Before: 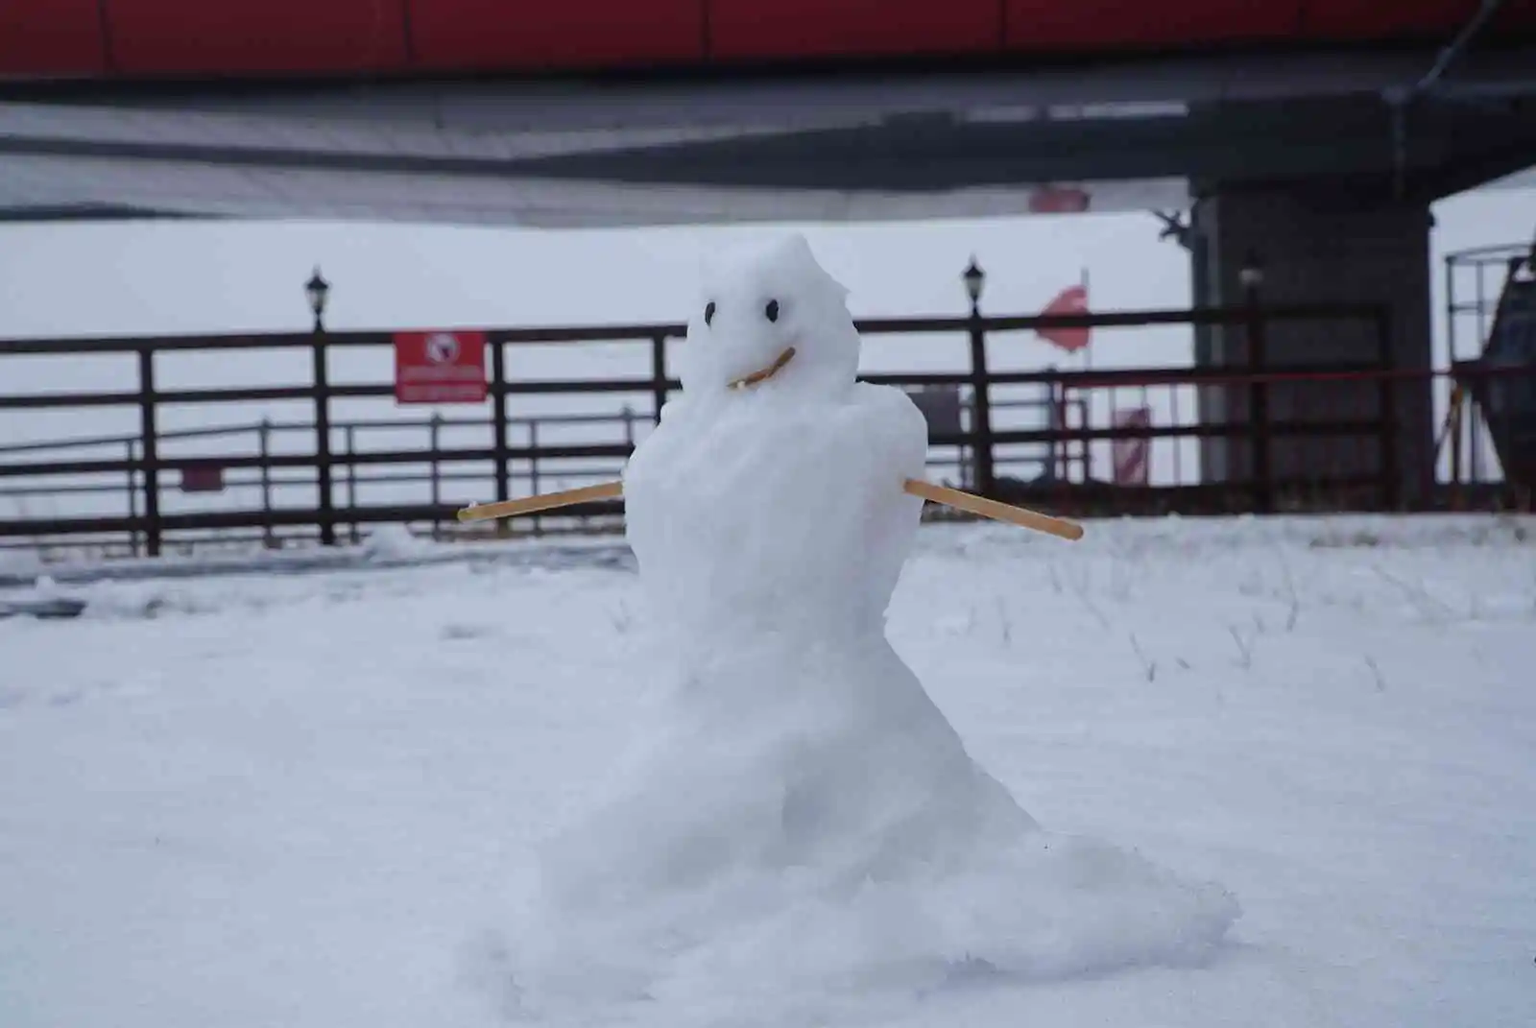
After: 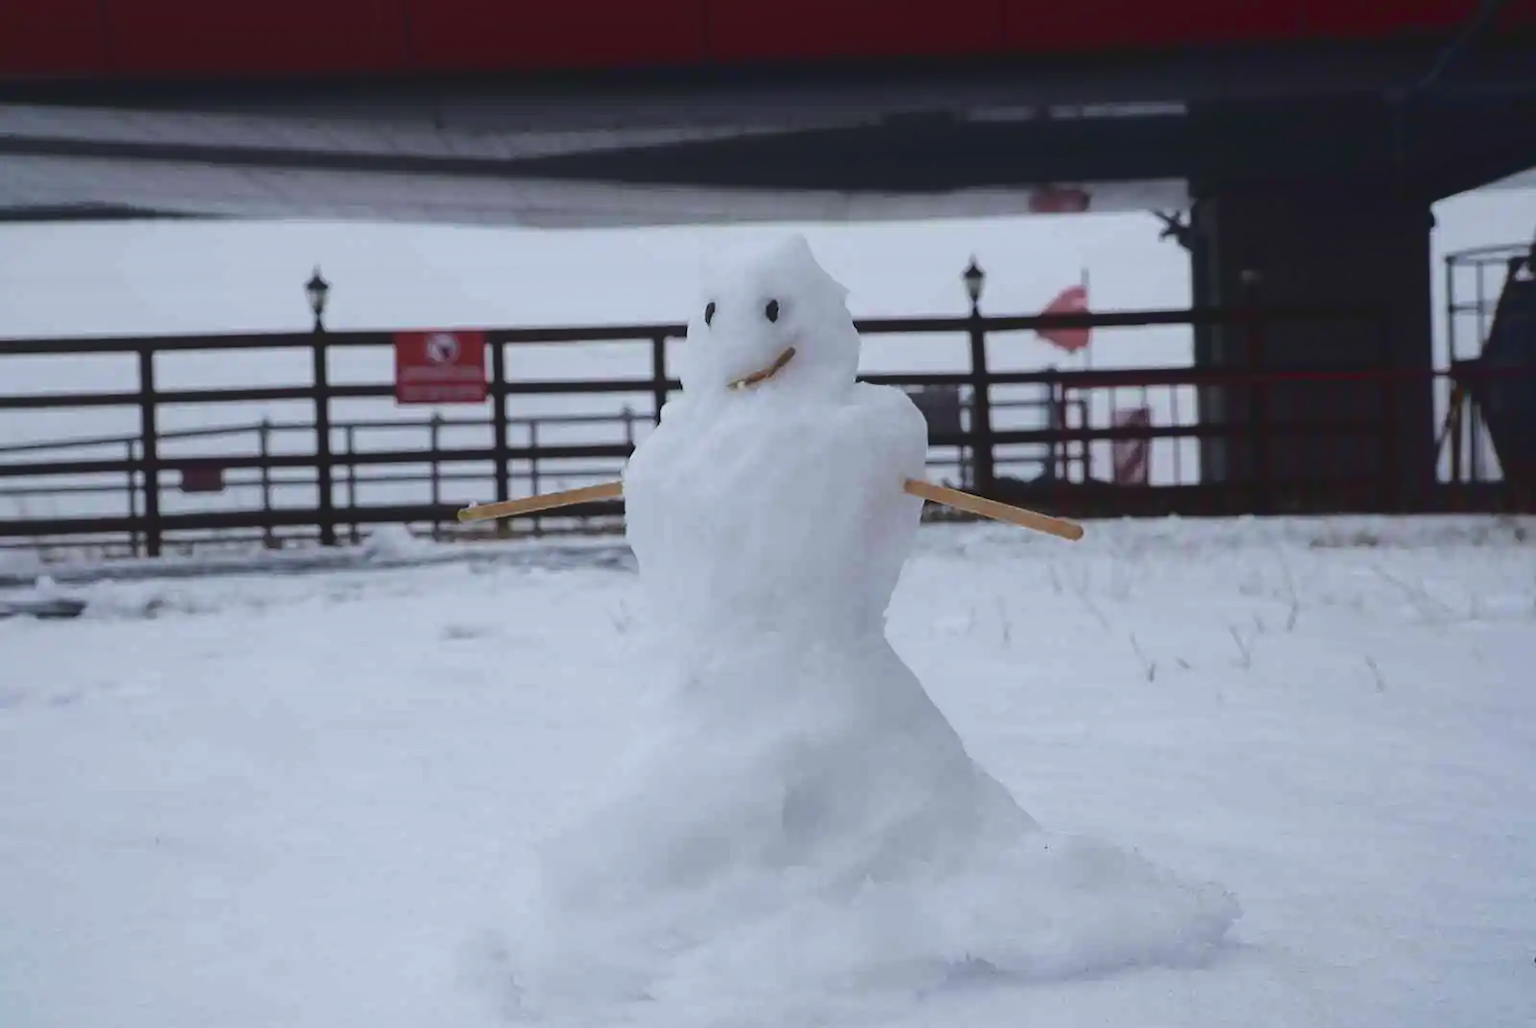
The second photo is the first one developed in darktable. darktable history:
tone curve: curves: ch0 [(0, 0.072) (0.249, 0.176) (0.518, 0.489) (0.832, 0.854) (1, 0.948)], color space Lab, linked channels, preserve colors none
contrast equalizer: y [[0.46, 0.454, 0.451, 0.451, 0.455, 0.46], [0.5 ×6], [0.5 ×6], [0 ×6], [0 ×6]]
